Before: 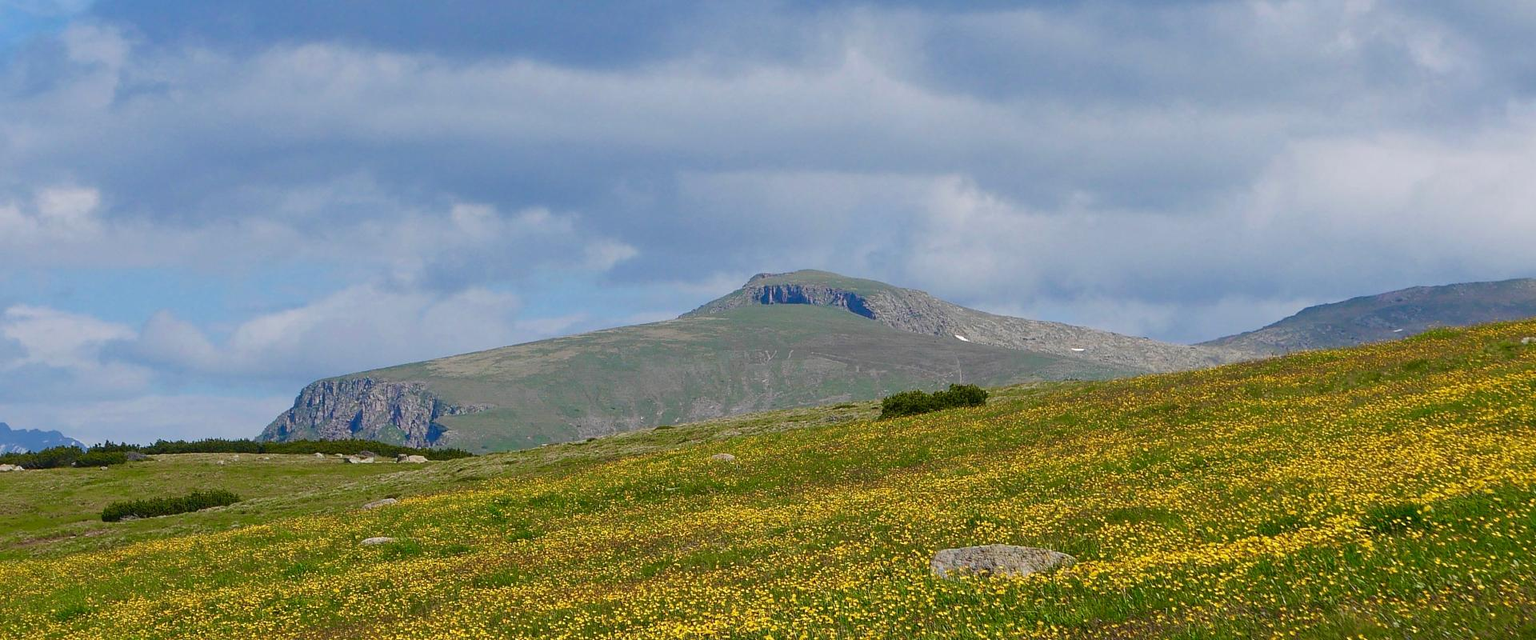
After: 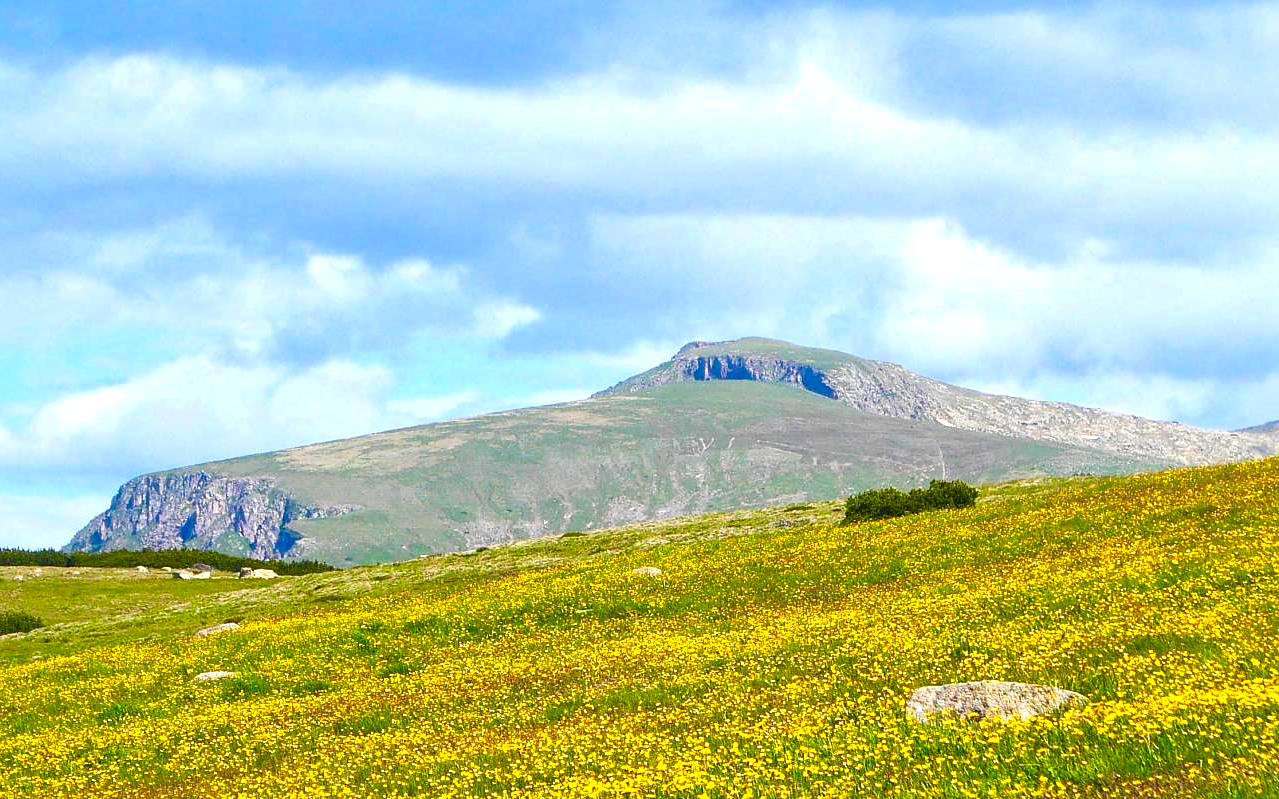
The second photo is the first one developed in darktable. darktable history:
crop and rotate: left 13.409%, right 19.924%
color balance rgb: perceptual saturation grading › global saturation 30%, global vibrance 10%
exposure: black level correction 0, exposure 1.2 EV, compensate highlight preservation false
local contrast: mode bilateral grid, contrast 20, coarseness 50, detail 130%, midtone range 0.2
